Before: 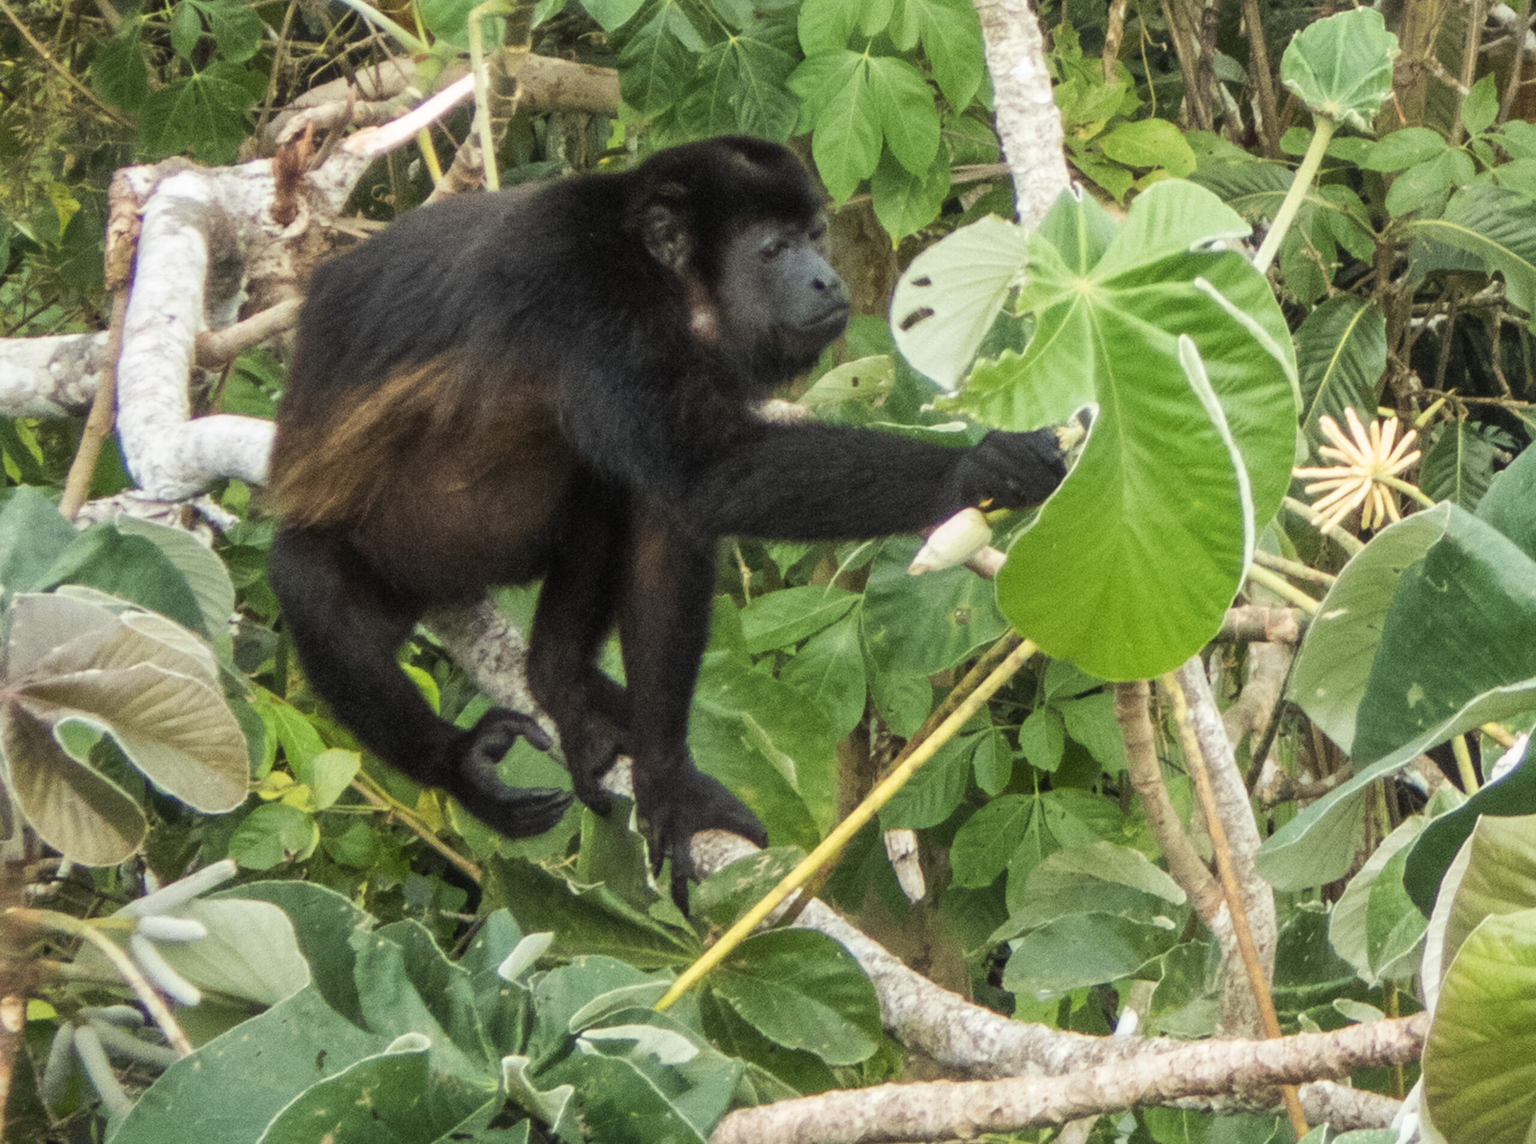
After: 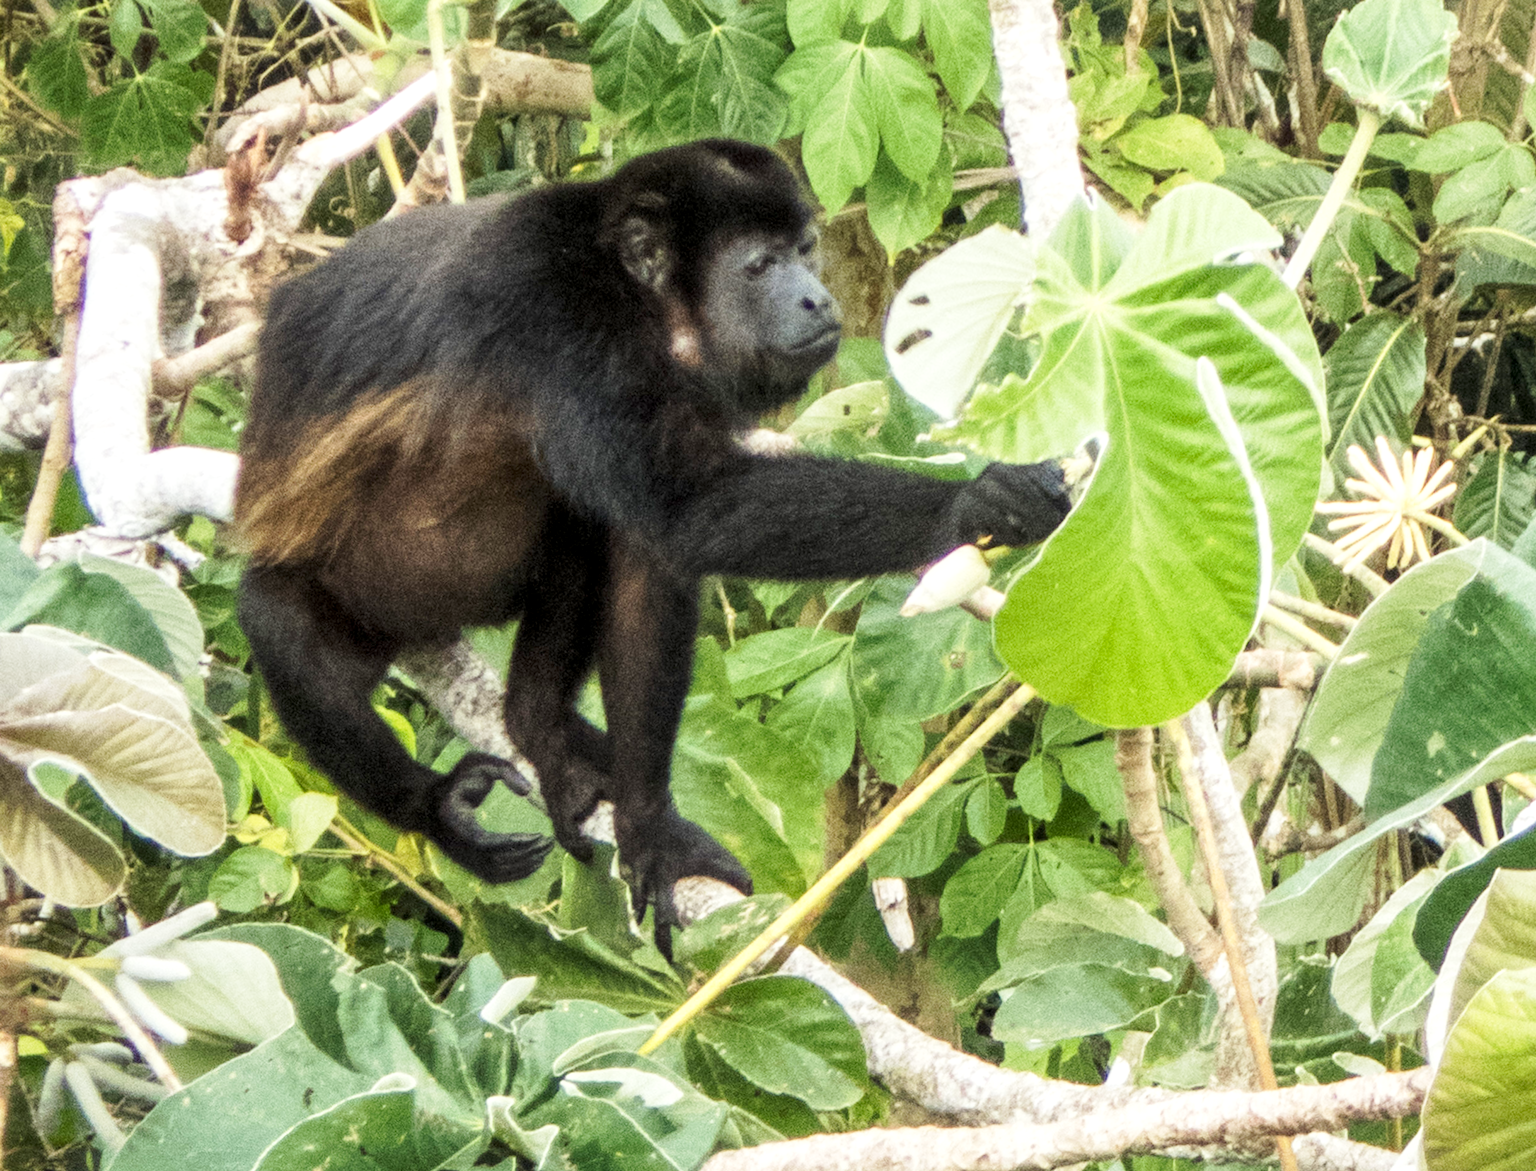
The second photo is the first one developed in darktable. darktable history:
rotate and perspective: rotation 0.074°, lens shift (vertical) 0.096, lens shift (horizontal) -0.041, crop left 0.043, crop right 0.952, crop top 0.024, crop bottom 0.979
local contrast: highlights 100%, shadows 100%, detail 120%, midtone range 0.2
base curve: curves: ch0 [(0, 0) (0.005, 0.002) (0.15, 0.3) (0.4, 0.7) (0.75, 0.95) (1, 1)], preserve colors none
